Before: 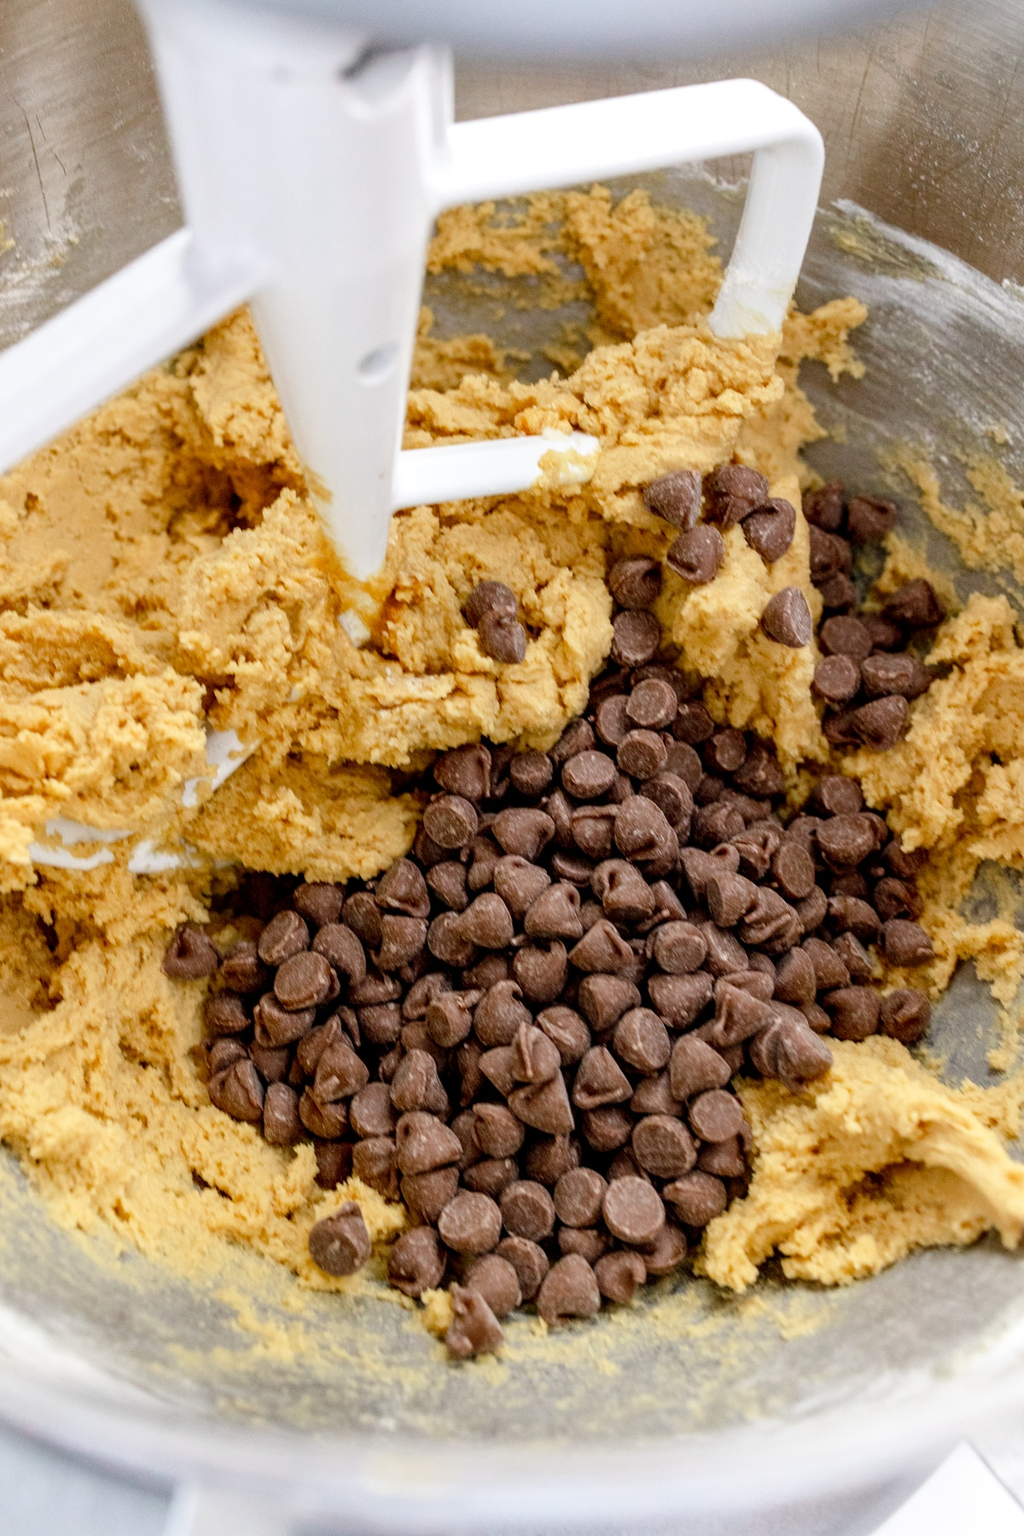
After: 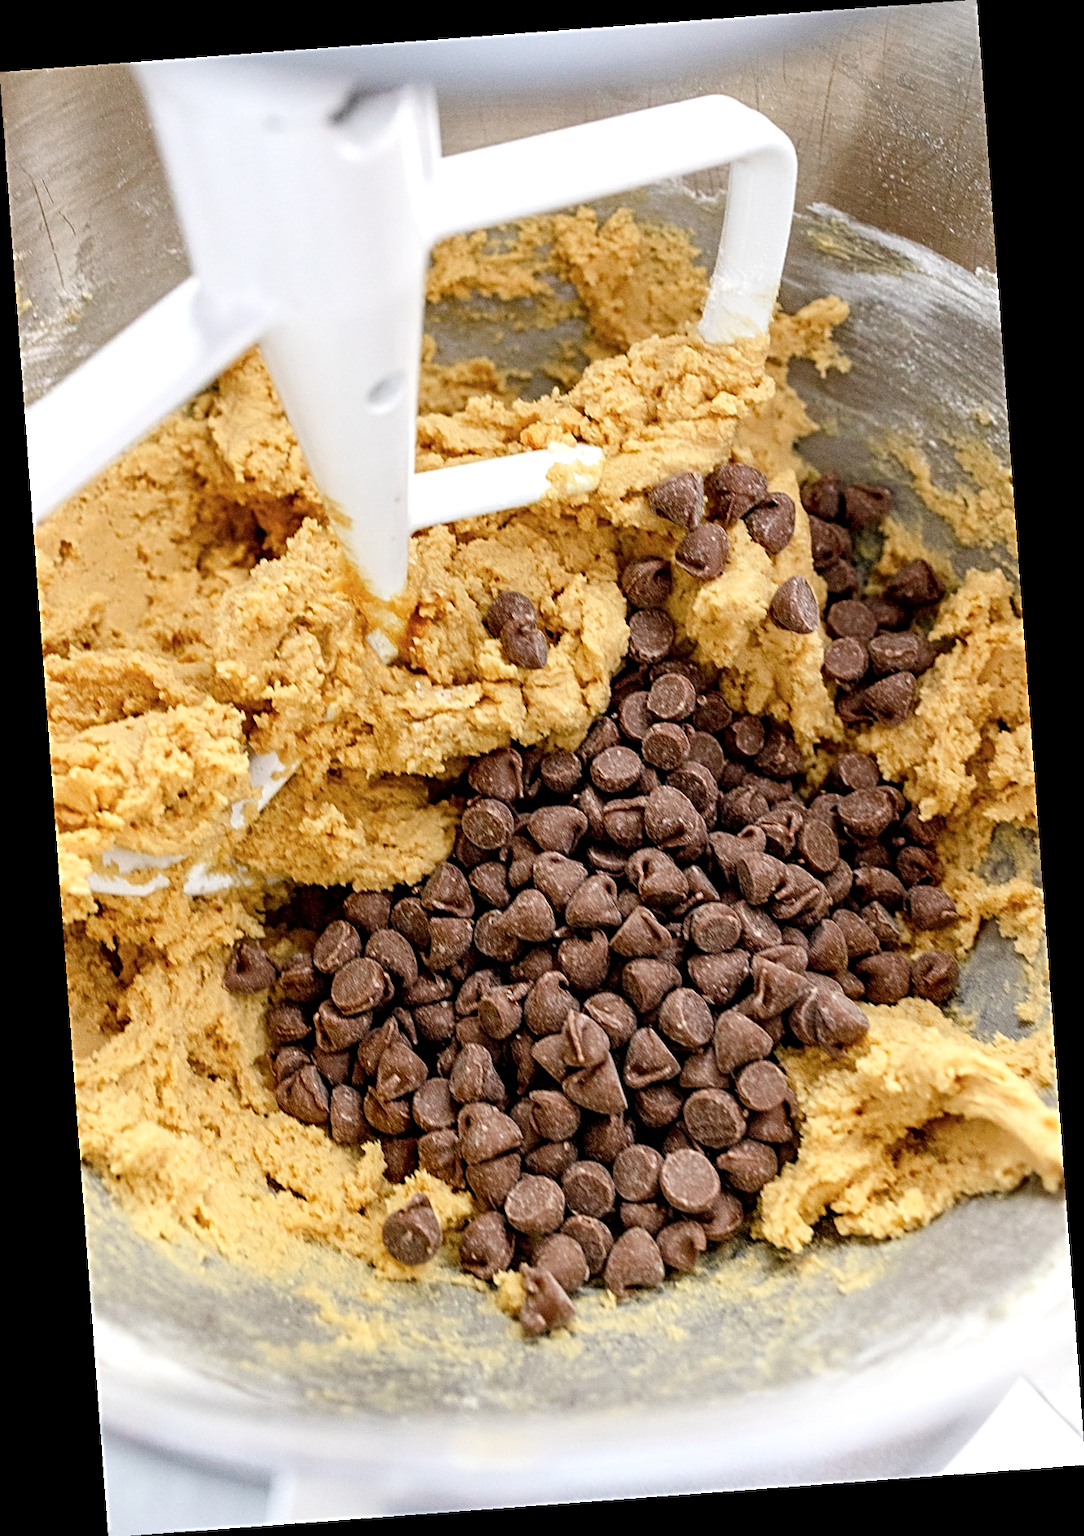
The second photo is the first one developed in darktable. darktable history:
rotate and perspective: rotation -4.25°, automatic cropping off
sharpen: radius 2.584, amount 0.688
exposure: exposure 0.2 EV, compensate highlight preservation false
color balance rgb: linear chroma grading › shadows -3%, linear chroma grading › highlights -4%
